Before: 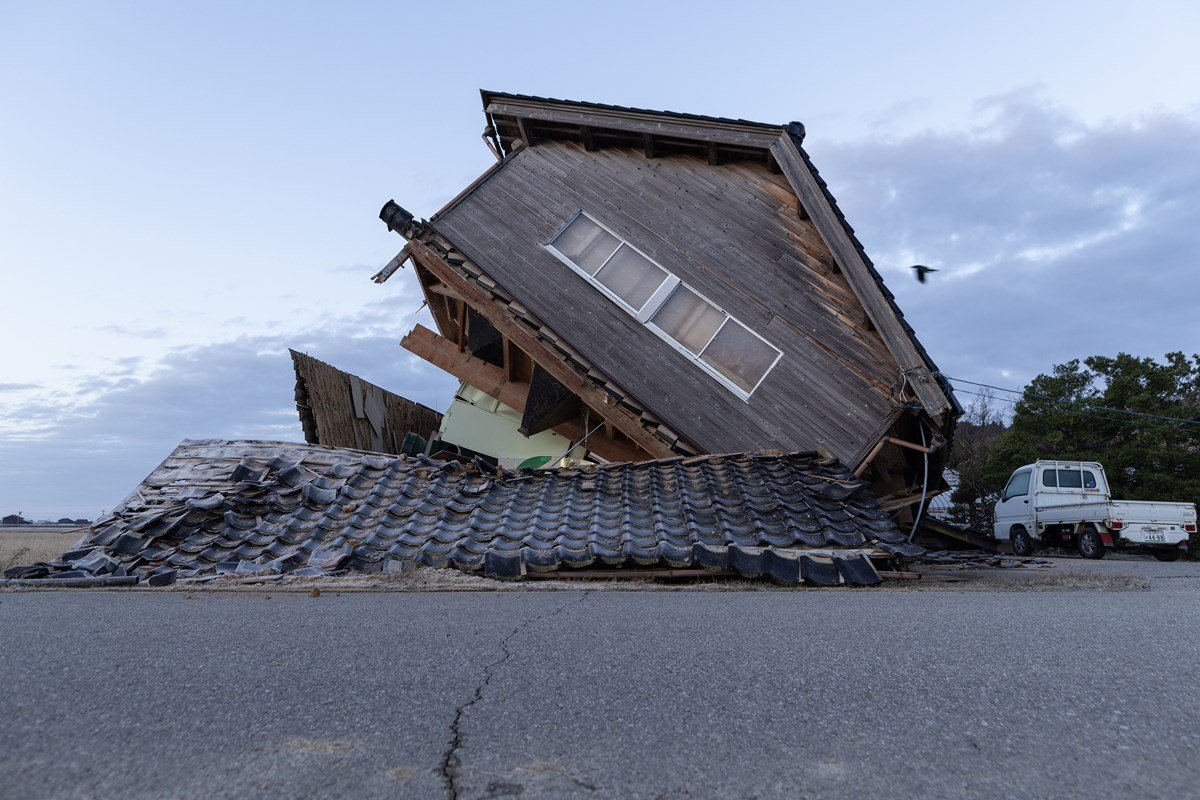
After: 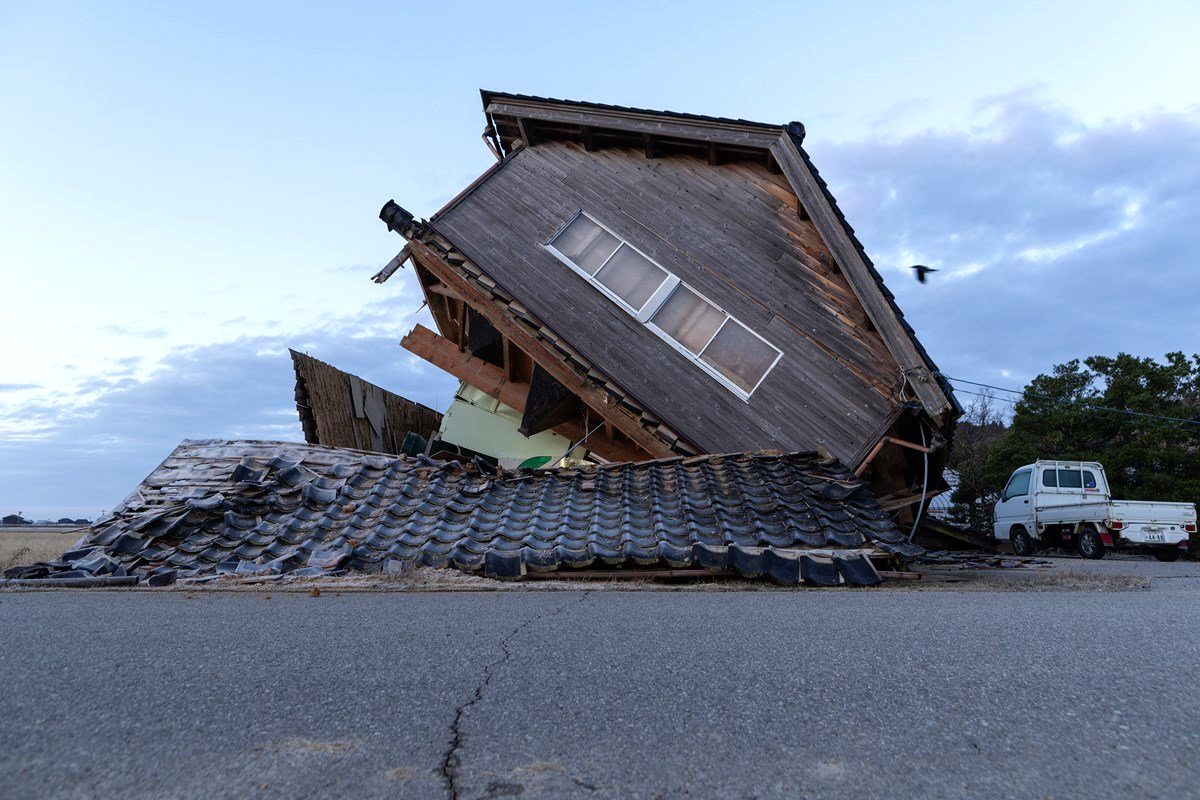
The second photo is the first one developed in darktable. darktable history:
color balance: contrast 10%
color calibration: illuminant same as pipeline (D50), adaptation none (bypass)
